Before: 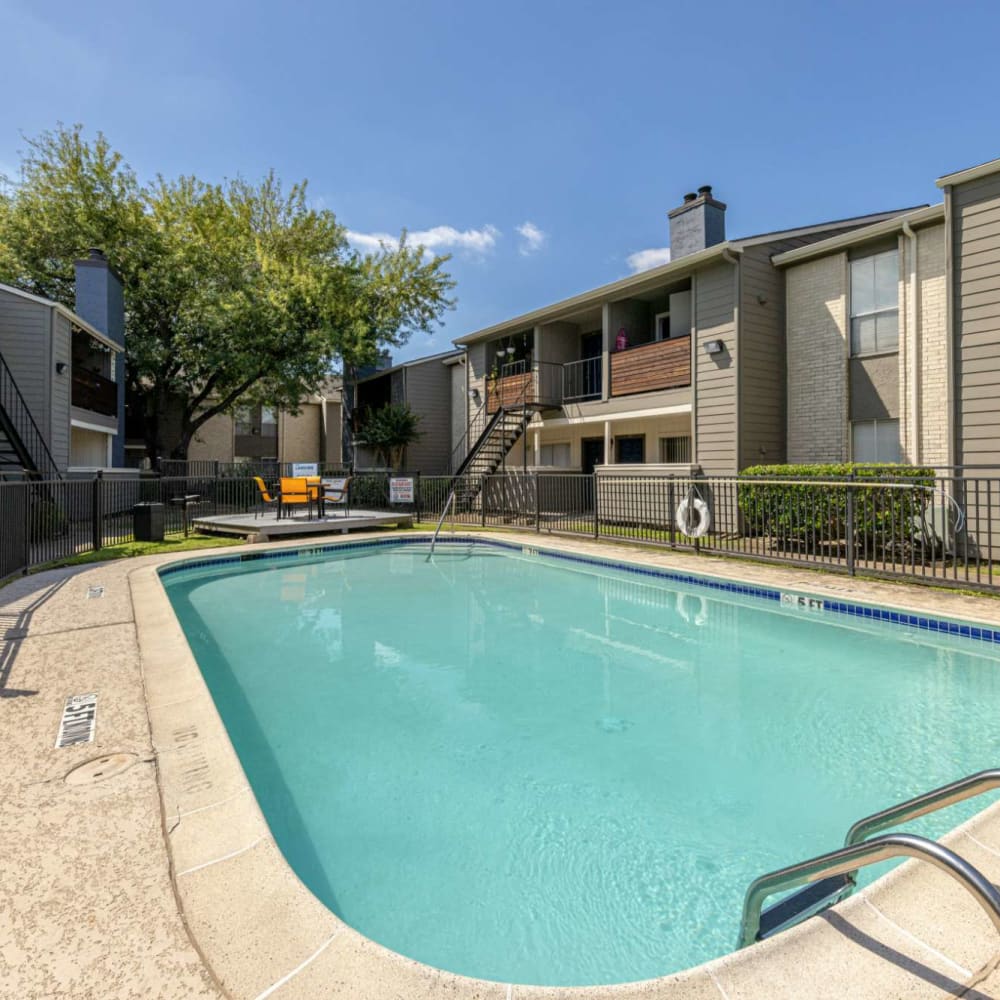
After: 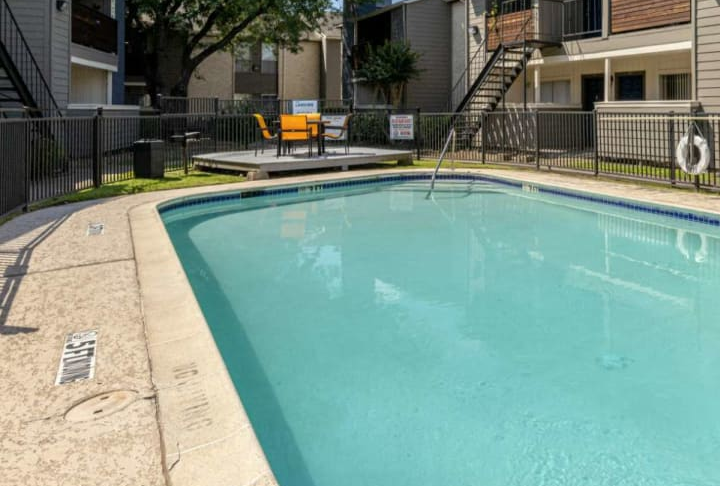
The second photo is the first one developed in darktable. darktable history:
crop: top 36.388%, right 27.972%, bottom 15.001%
